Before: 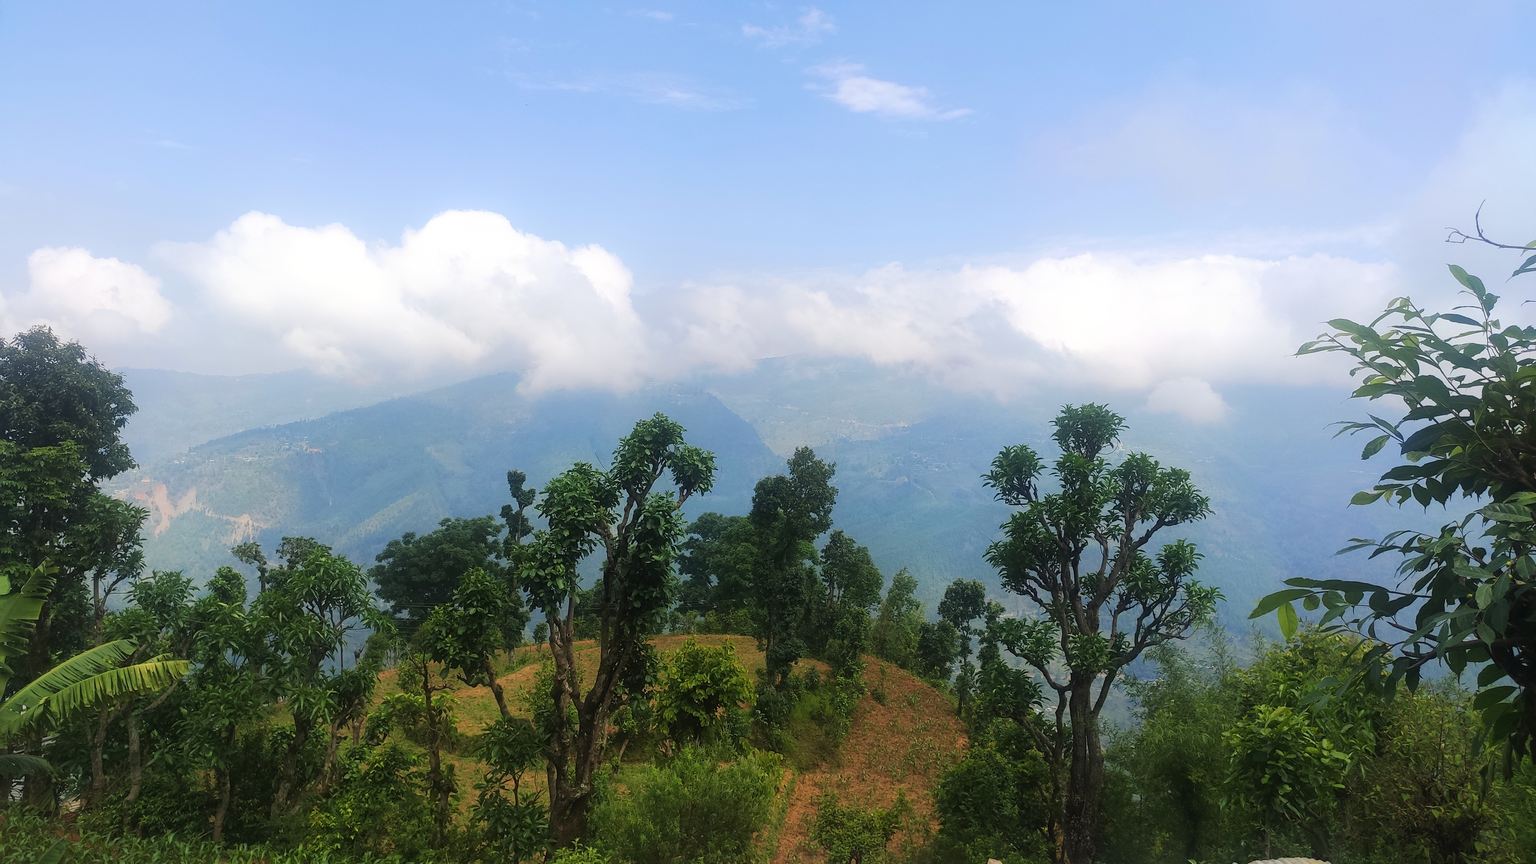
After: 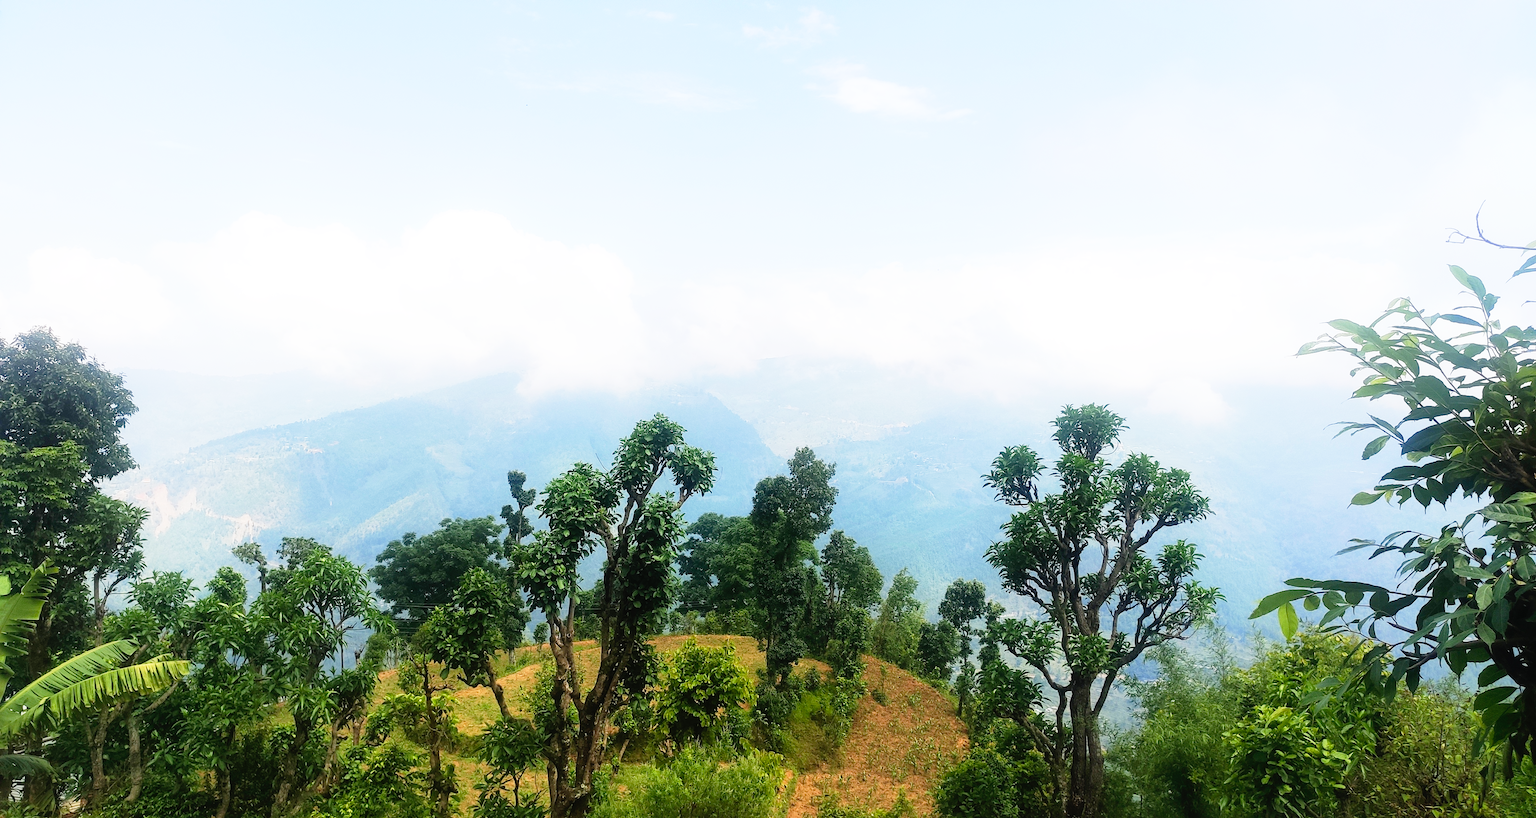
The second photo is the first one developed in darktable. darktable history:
crop and rotate: top 0.001%, bottom 5.279%
base curve: curves: ch0 [(0, 0) (0.012, 0.01) (0.073, 0.168) (0.31, 0.711) (0.645, 0.957) (1, 1)], preserve colors none
